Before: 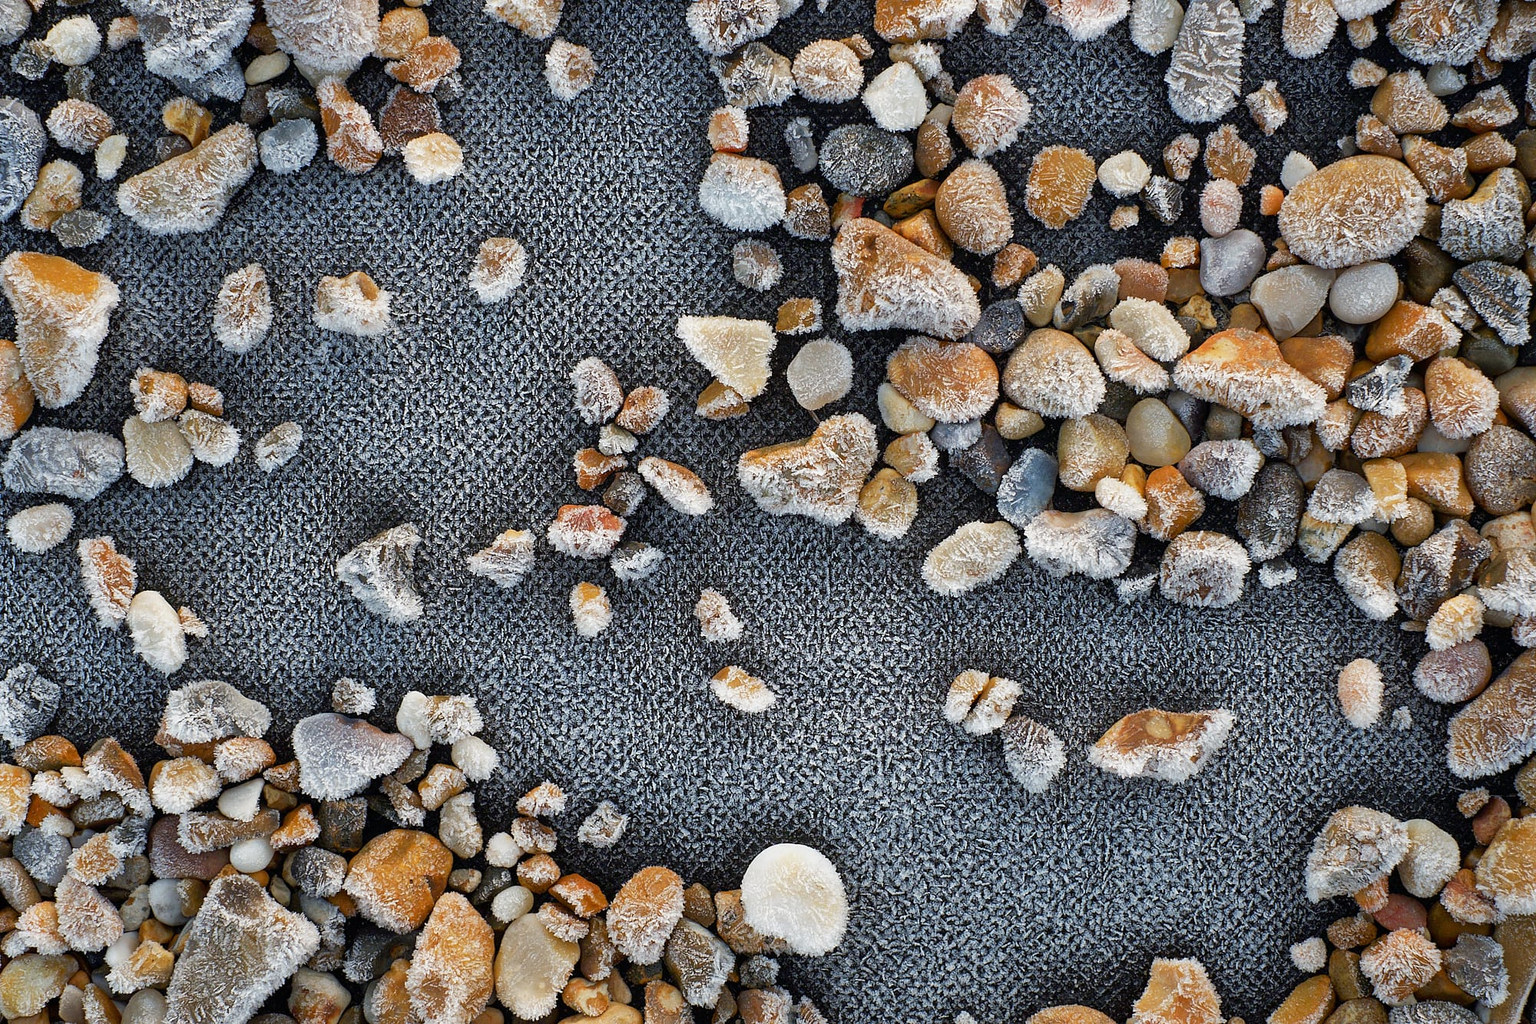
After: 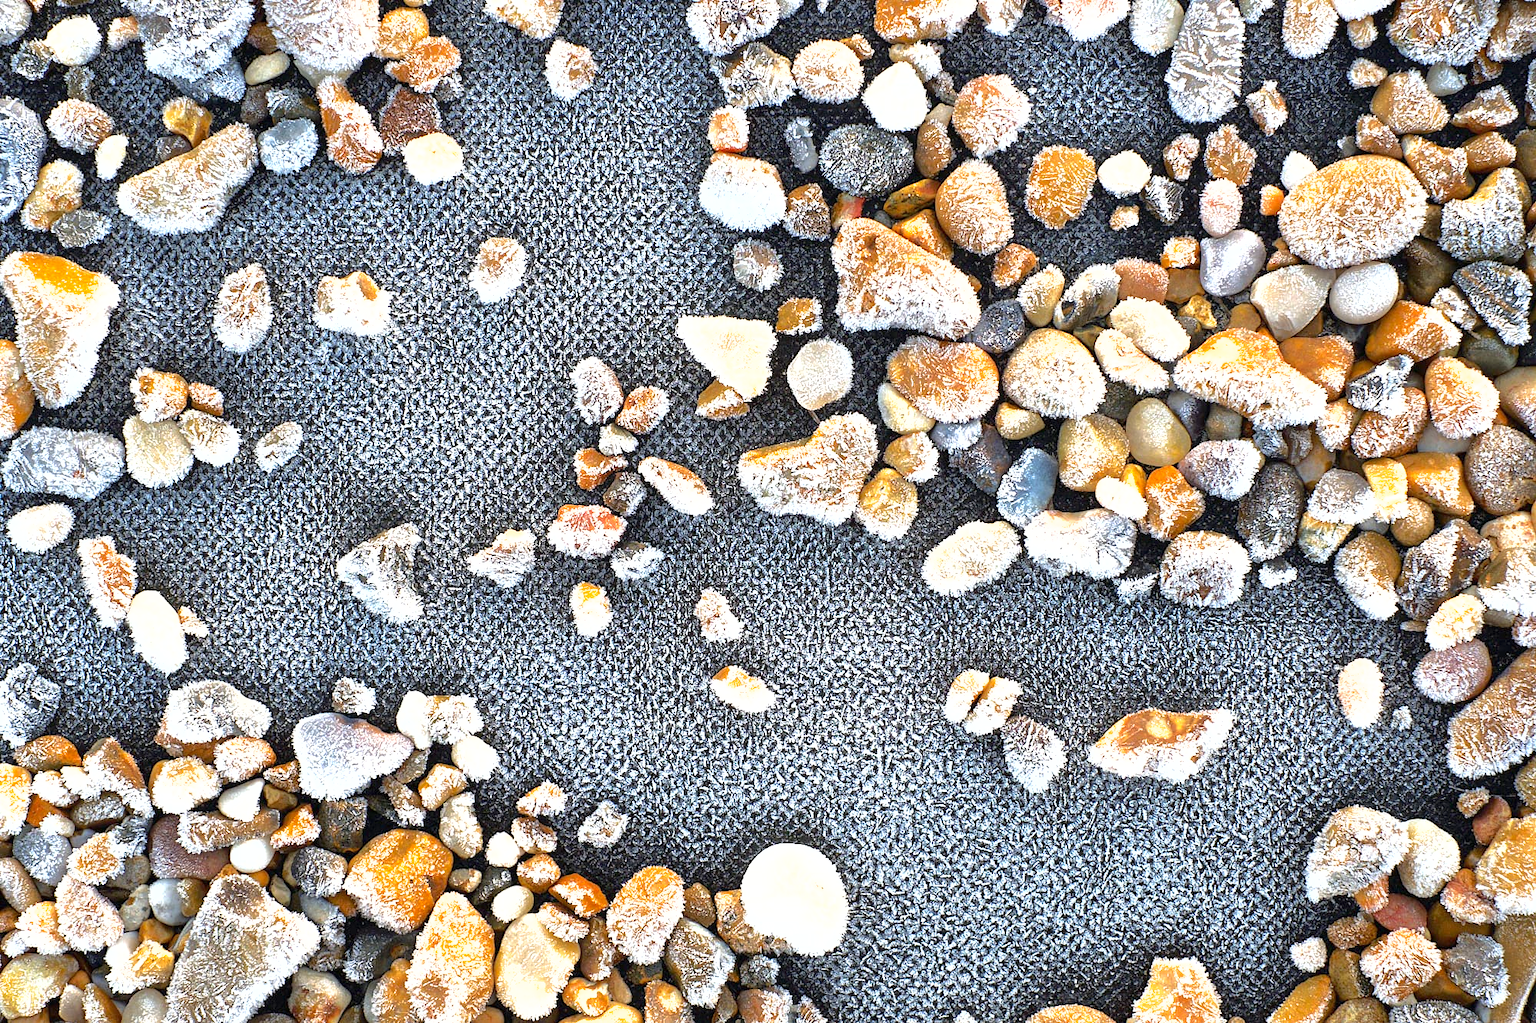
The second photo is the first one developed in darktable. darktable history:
contrast brightness saturation: contrast 0.03, brightness -0.04
shadows and highlights: shadows 30
exposure: black level correction 0, exposure 1.45 EV, compensate exposure bias true, compensate highlight preservation false
